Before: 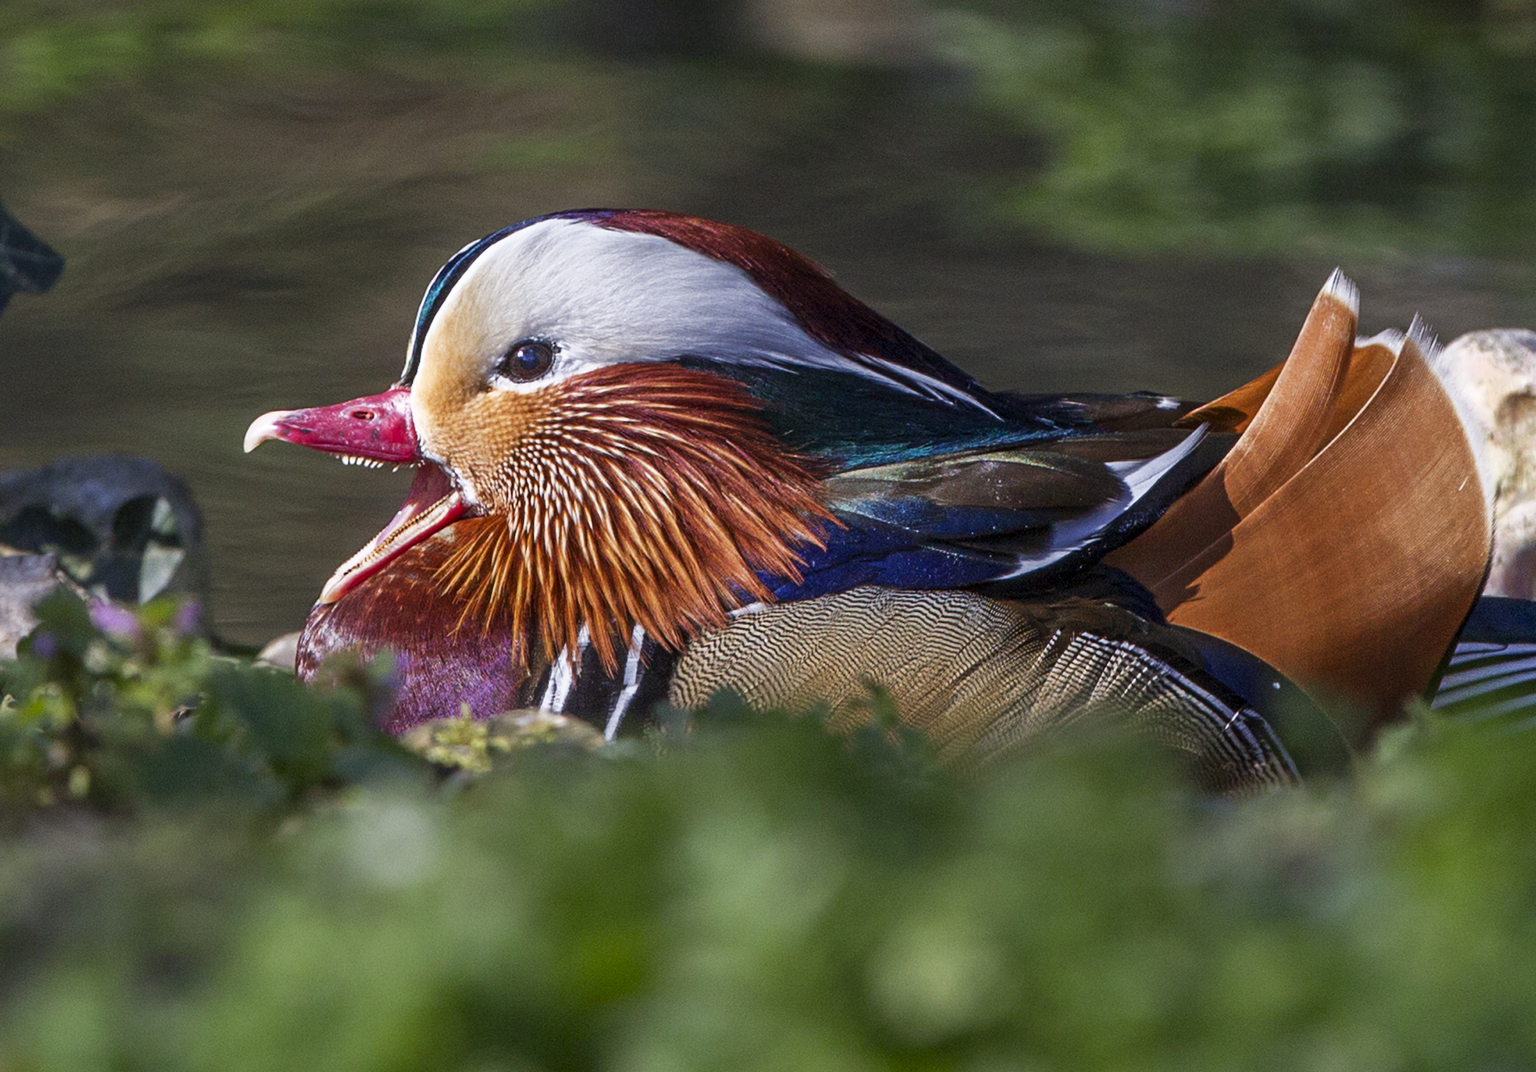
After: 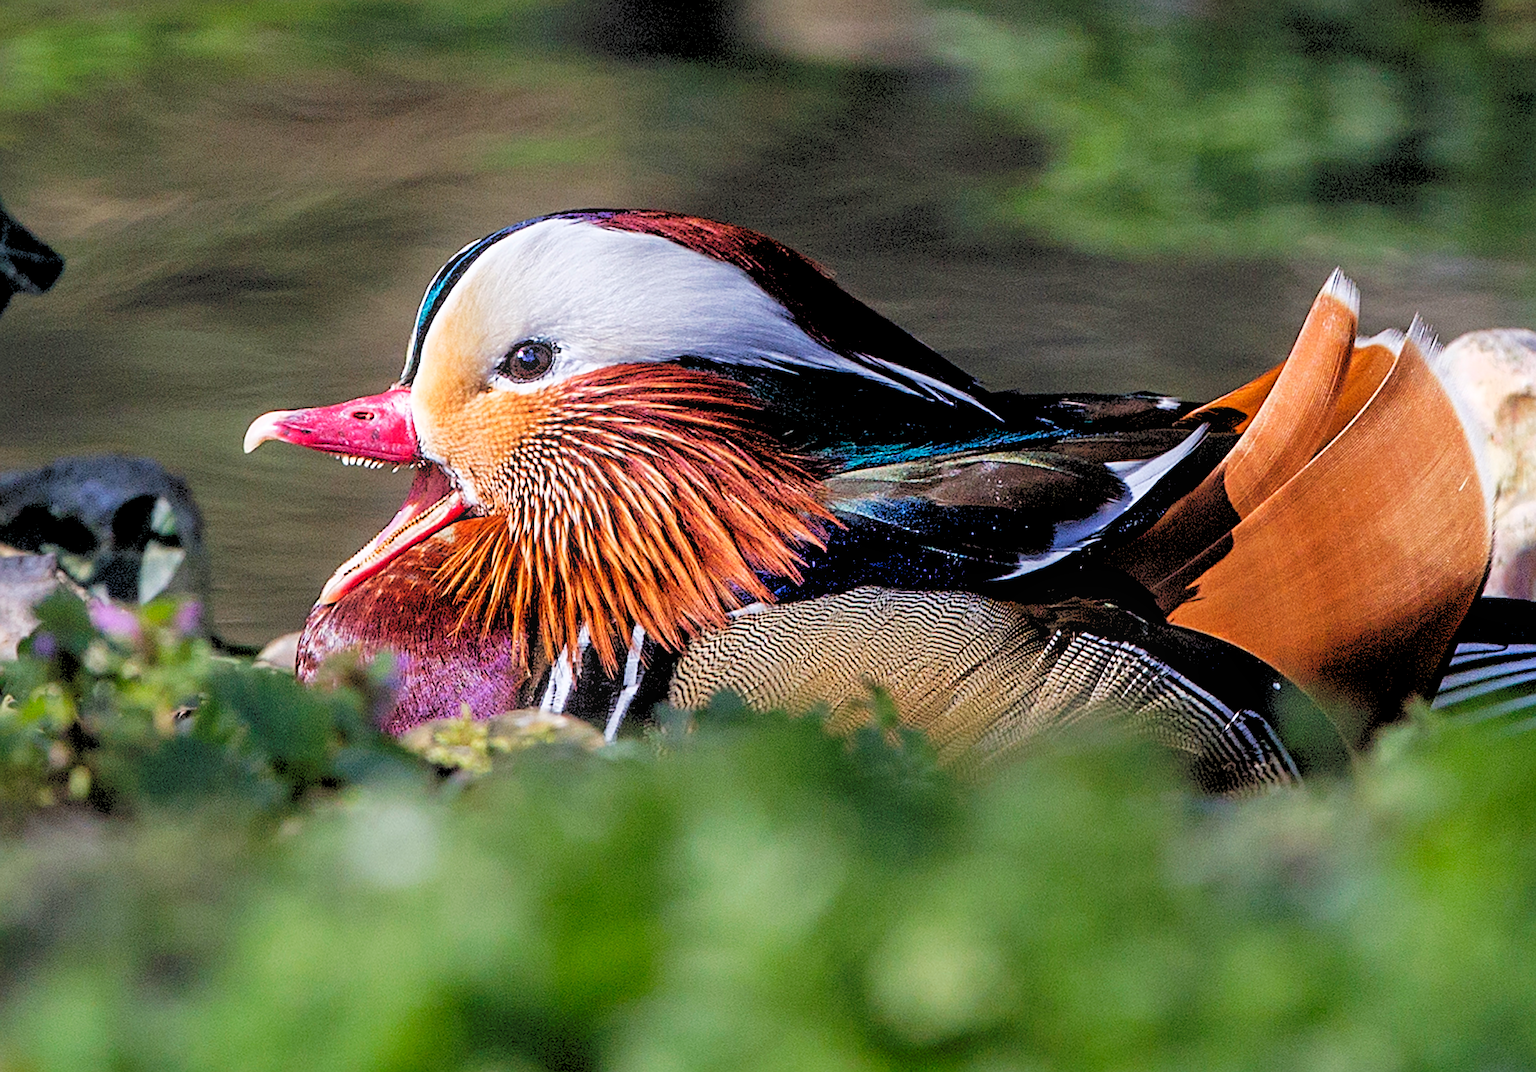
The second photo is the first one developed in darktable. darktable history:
bloom: size 13.65%, threshold 98.39%, strength 4.82%
tone curve: curves: ch0 [(0, 0) (0.003, 0.005) (0.011, 0.021) (0.025, 0.042) (0.044, 0.065) (0.069, 0.074) (0.1, 0.092) (0.136, 0.123) (0.177, 0.159) (0.224, 0.2) (0.277, 0.252) (0.335, 0.32) (0.399, 0.392) (0.468, 0.468) (0.543, 0.549) (0.623, 0.638) (0.709, 0.721) (0.801, 0.812) (0.898, 0.896) (1, 1)], preserve colors none
rgb levels: levels [[0.027, 0.429, 0.996], [0, 0.5, 1], [0, 0.5, 1]]
rgb curve: curves: ch0 [(0, 0) (0.093, 0.159) (0.241, 0.265) (0.414, 0.42) (1, 1)], compensate middle gray true, preserve colors basic power
sharpen: on, module defaults
exposure: compensate highlight preservation false
